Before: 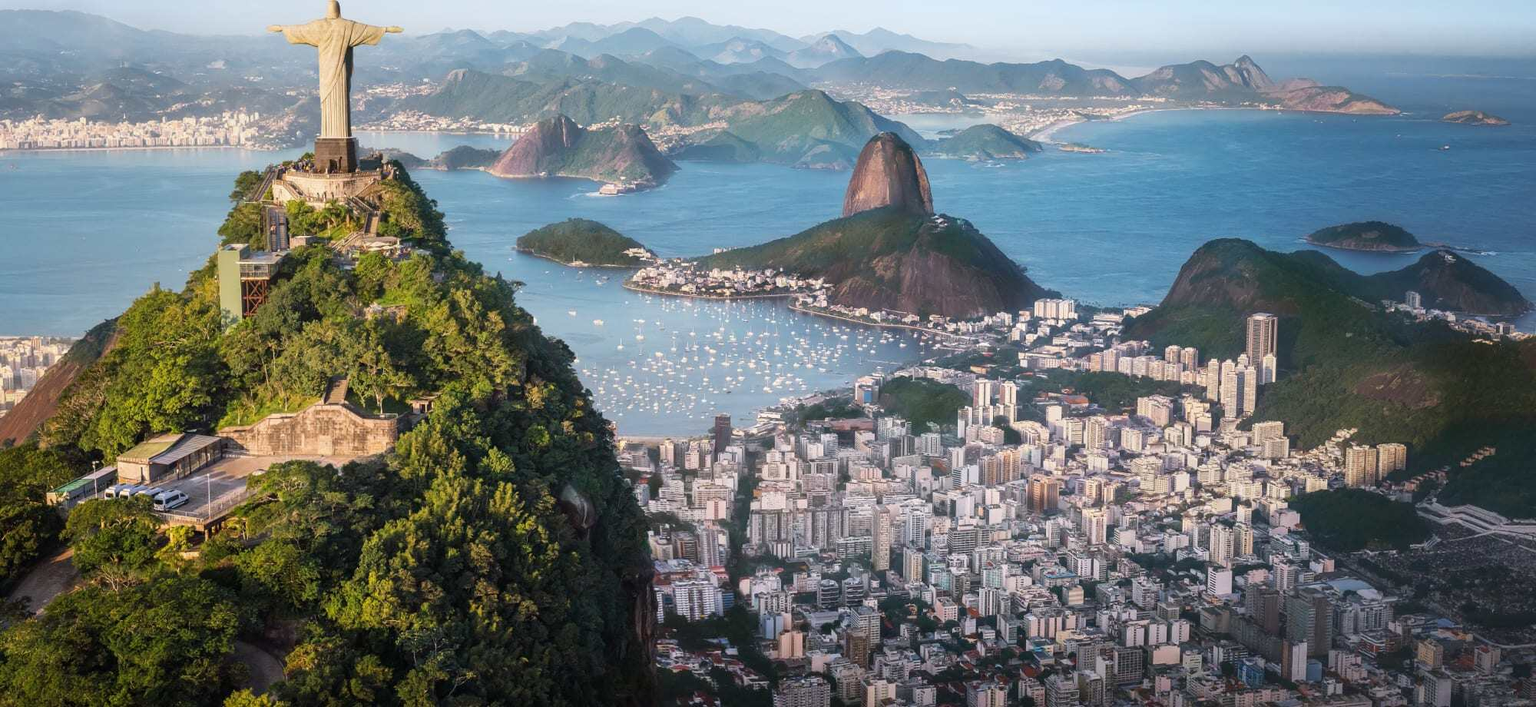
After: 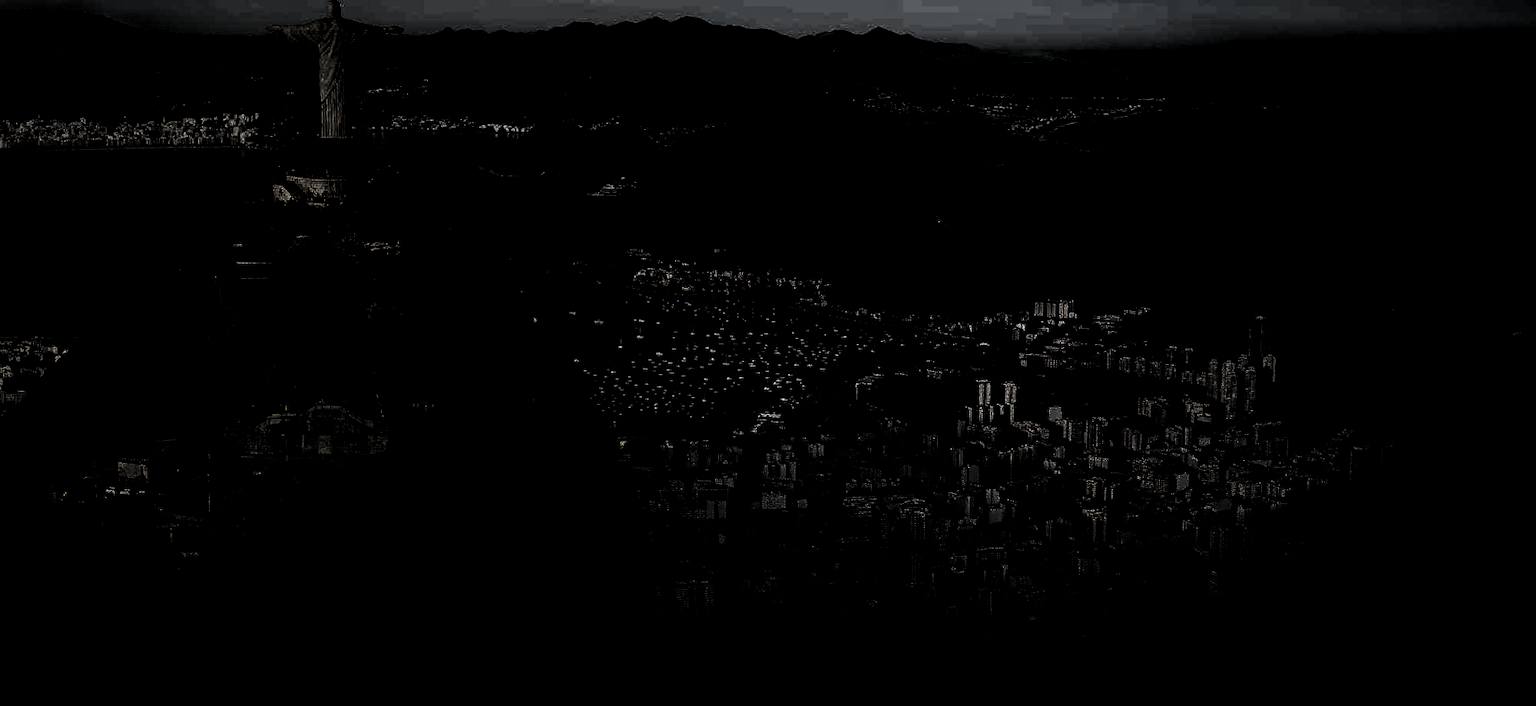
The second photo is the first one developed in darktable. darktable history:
levels: levels [0.721, 0.937, 0.997]
local contrast: detail 142%
